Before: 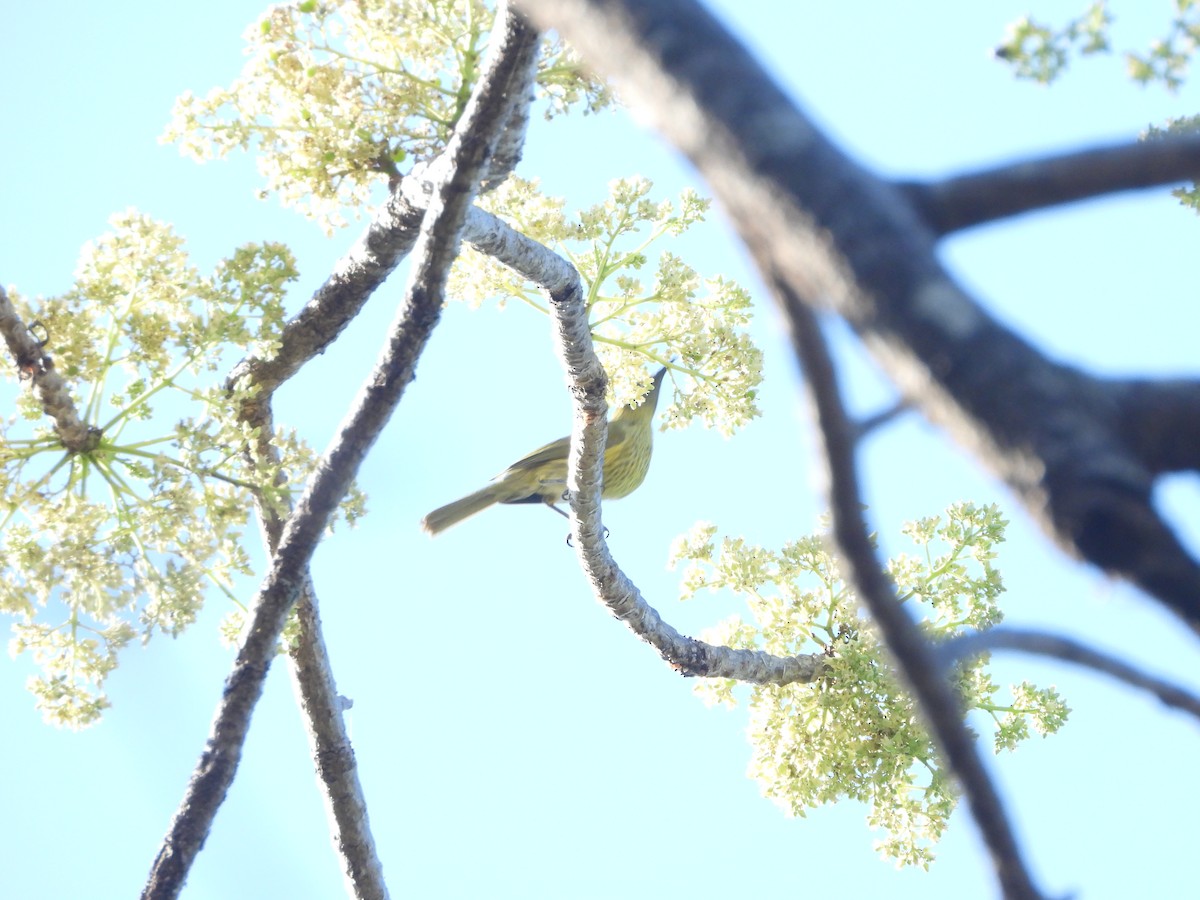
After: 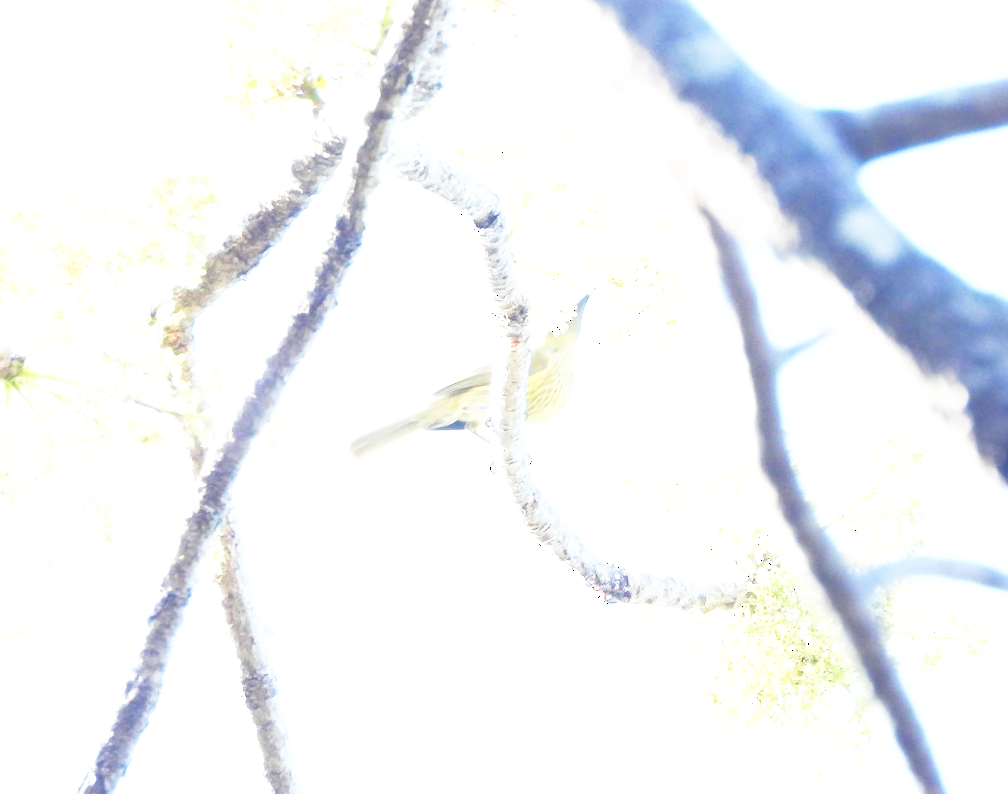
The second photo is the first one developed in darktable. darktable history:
base curve: curves: ch0 [(0, 0) (0.012, 0.01) (0.073, 0.168) (0.31, 0.711) (0.645, 0.957) (1, 1)], preserve colors none
exposure: black level correction 0, exposure 1 EV, compensate exposure bias true, compensate highlight preservation false
crop: left 6.446%, top 8.188%, right 9.538%, bottom 3.548%
